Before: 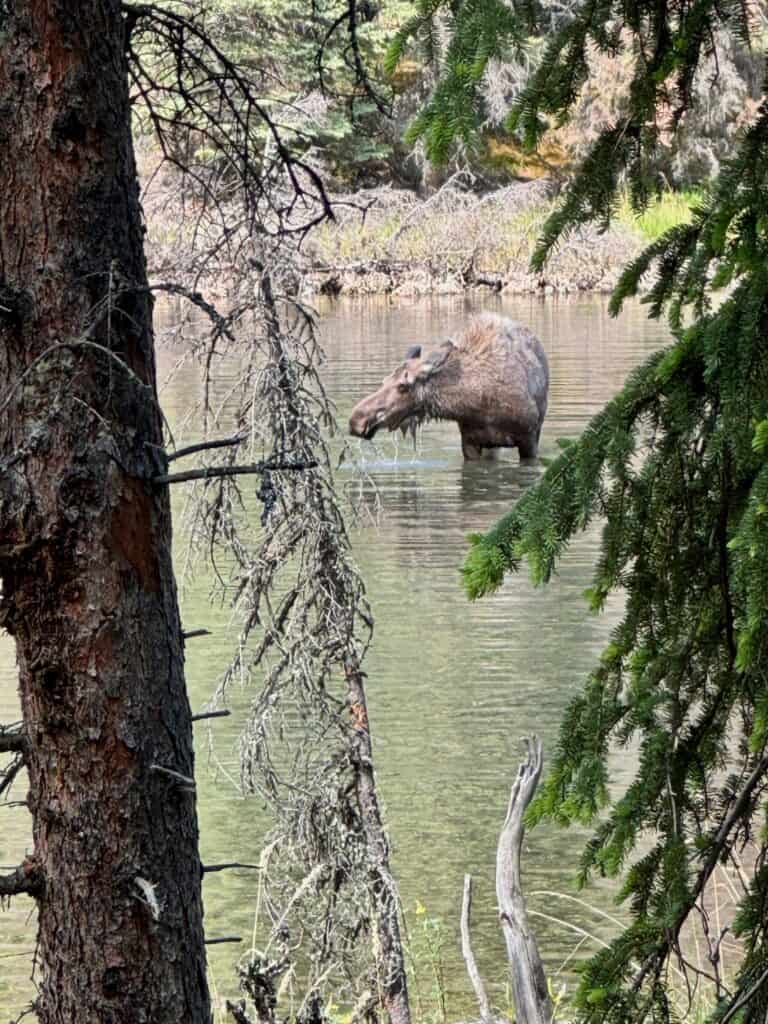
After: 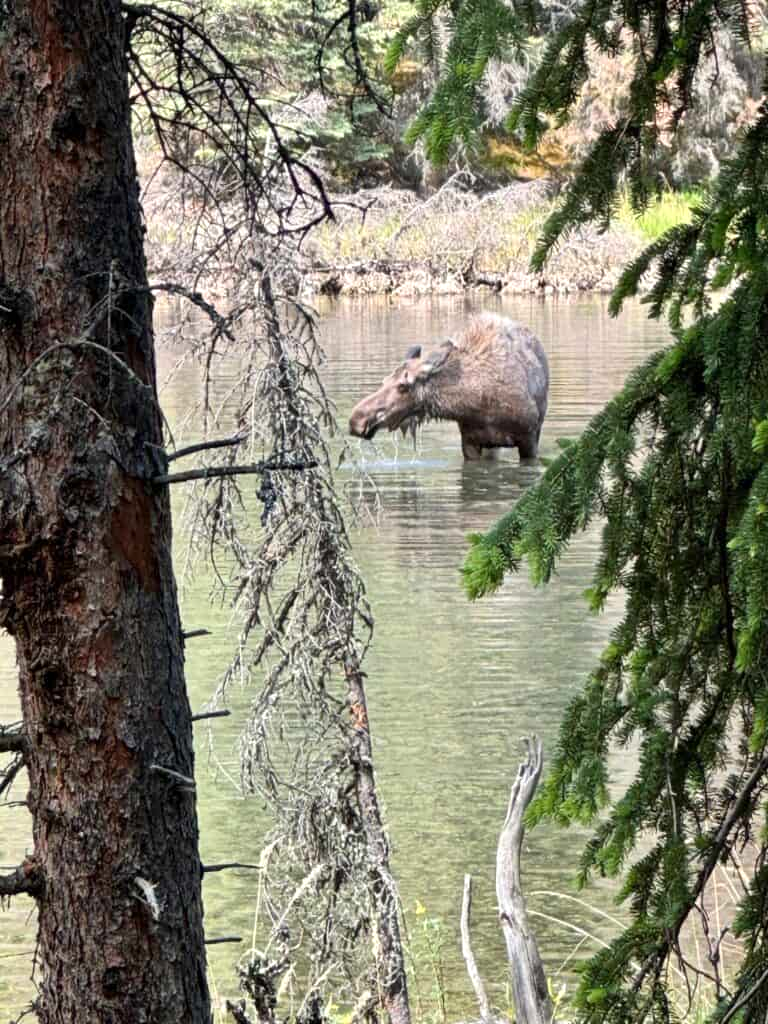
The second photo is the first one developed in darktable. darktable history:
exposure: exposure 0.3 EV
color balance rgb: on, module defaults
